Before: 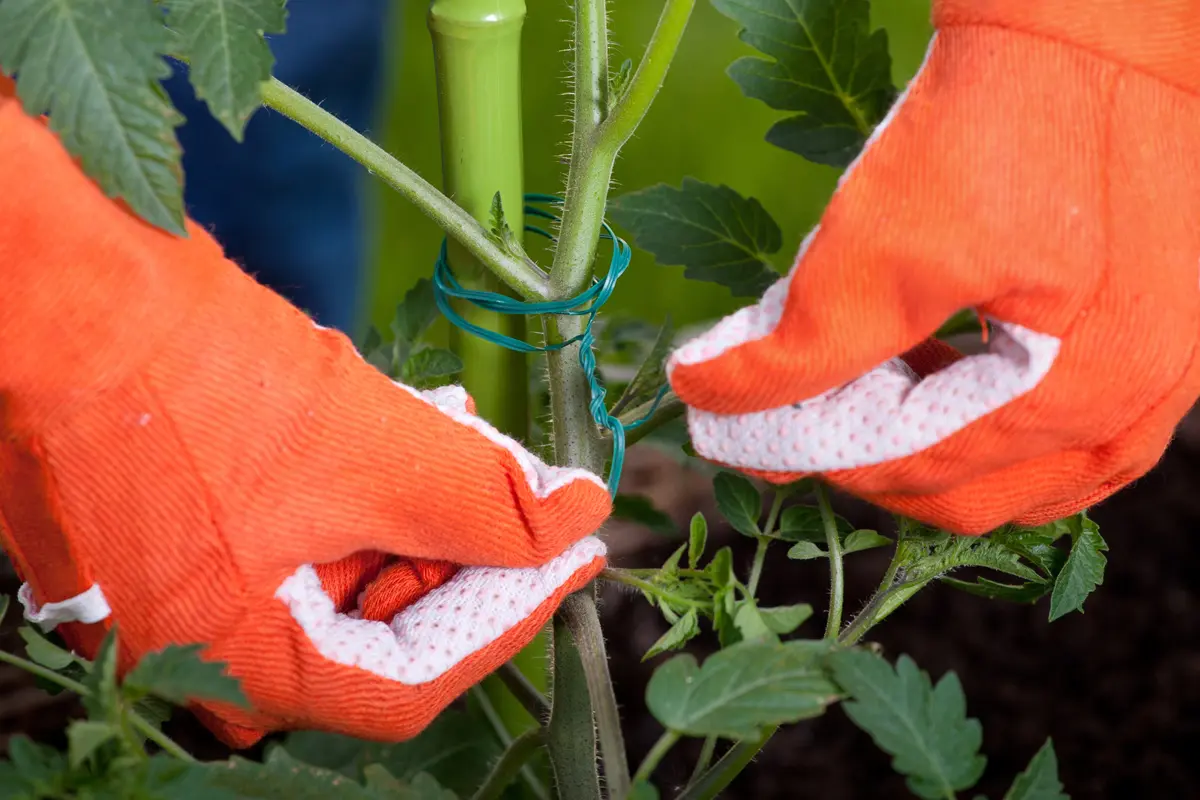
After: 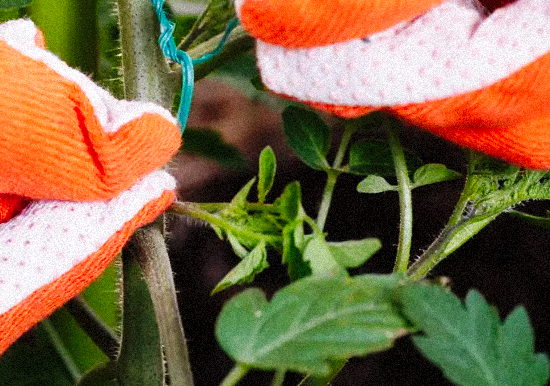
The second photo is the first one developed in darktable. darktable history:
grain: strength 35%, mid-tones bias 0%
crop: left 35.976%, top 45.819%, right 18.162%, bottom 5.807%
base curve: curves: ch0 [(0, 0) (0.036, 0.025) (0.121, 0.166) (0.206, 0.329) (0.605, 0.79) (1, 1)], preserve colors none
